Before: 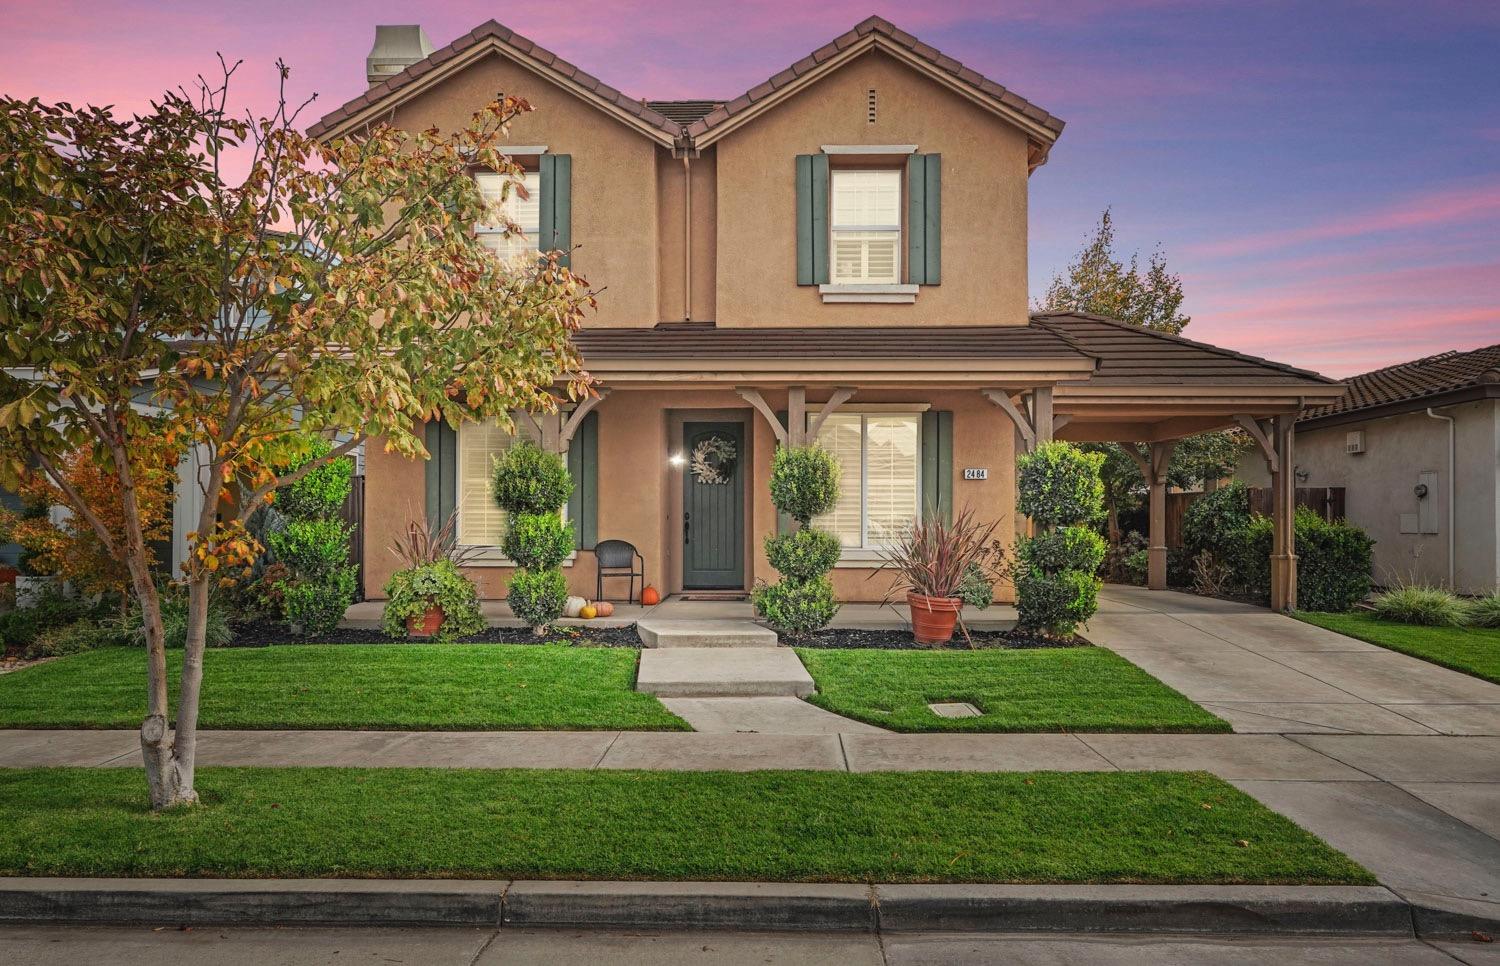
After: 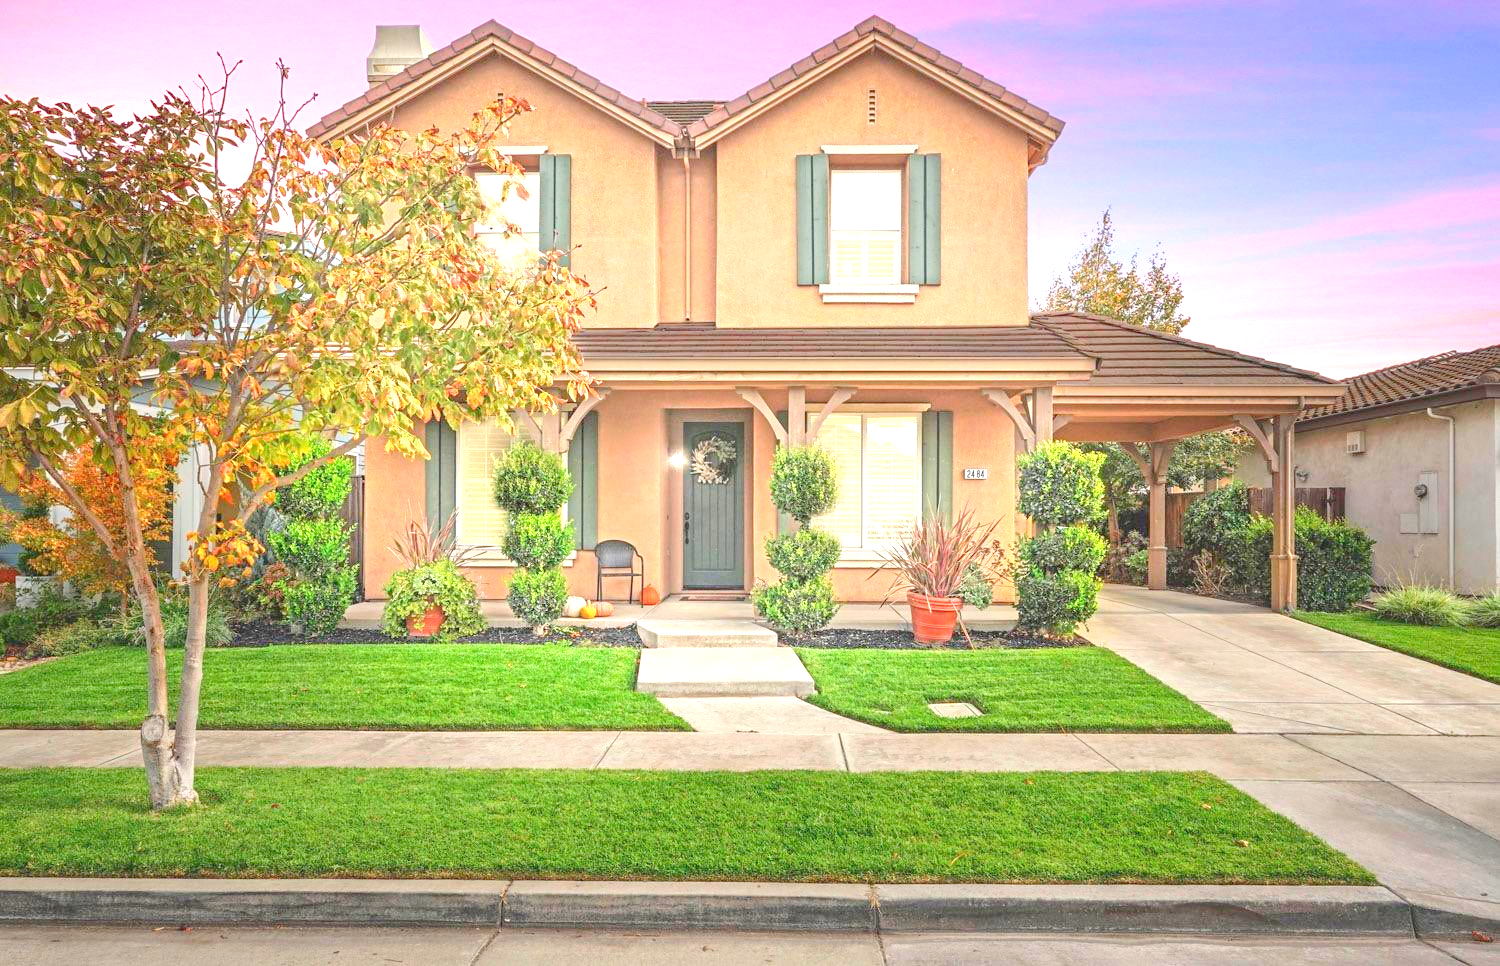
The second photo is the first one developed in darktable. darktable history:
levels: levels [0, 0.397, 0.955]
exposure: black level correction -0.001, exposure 0.9 EV, compensate exposure bias true, compensate highlight preservation false
white balance: emerald 1
